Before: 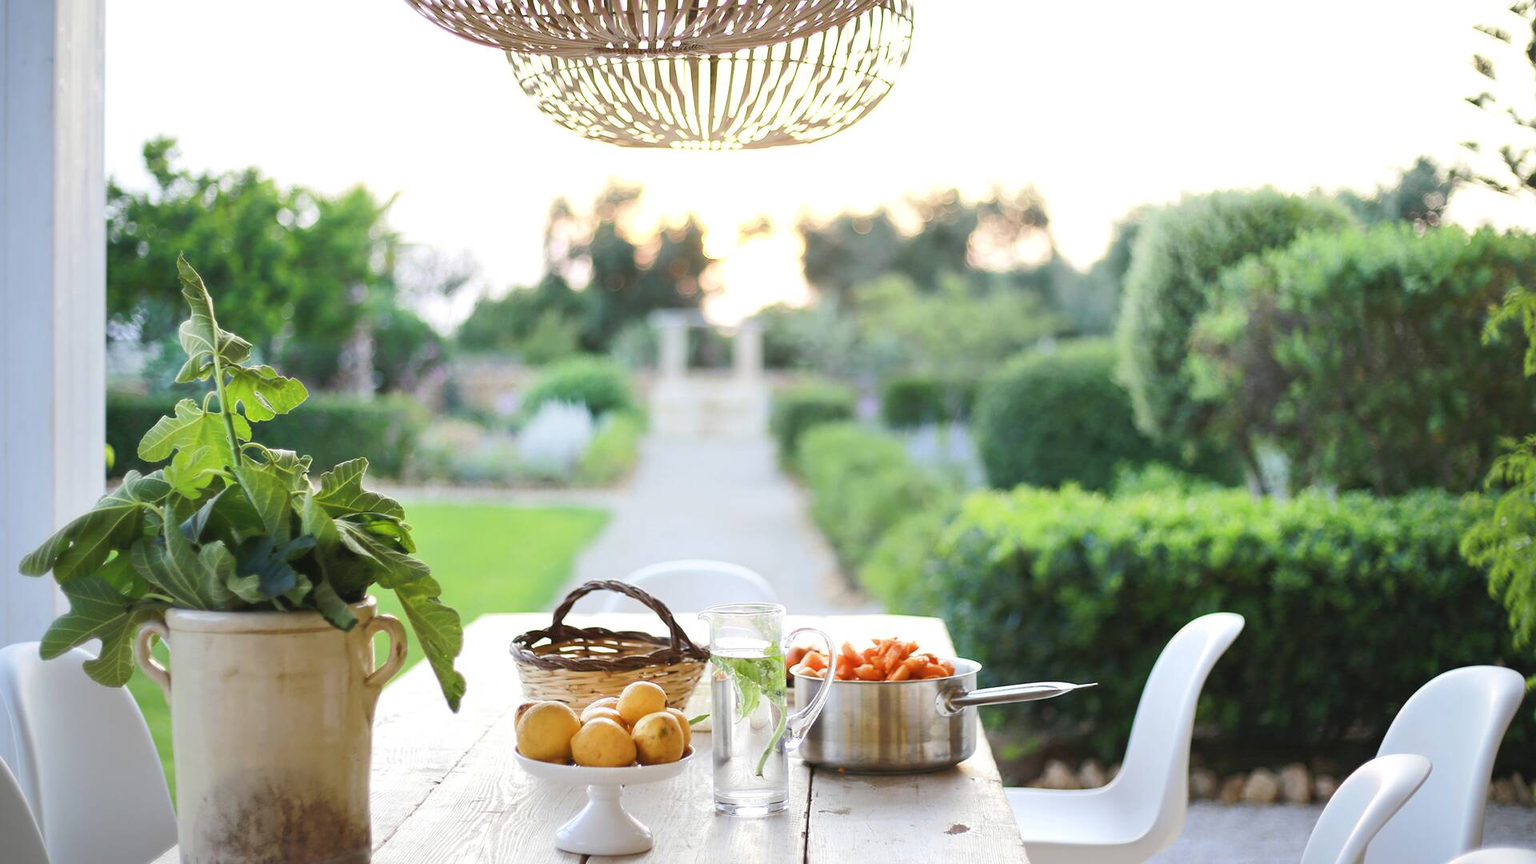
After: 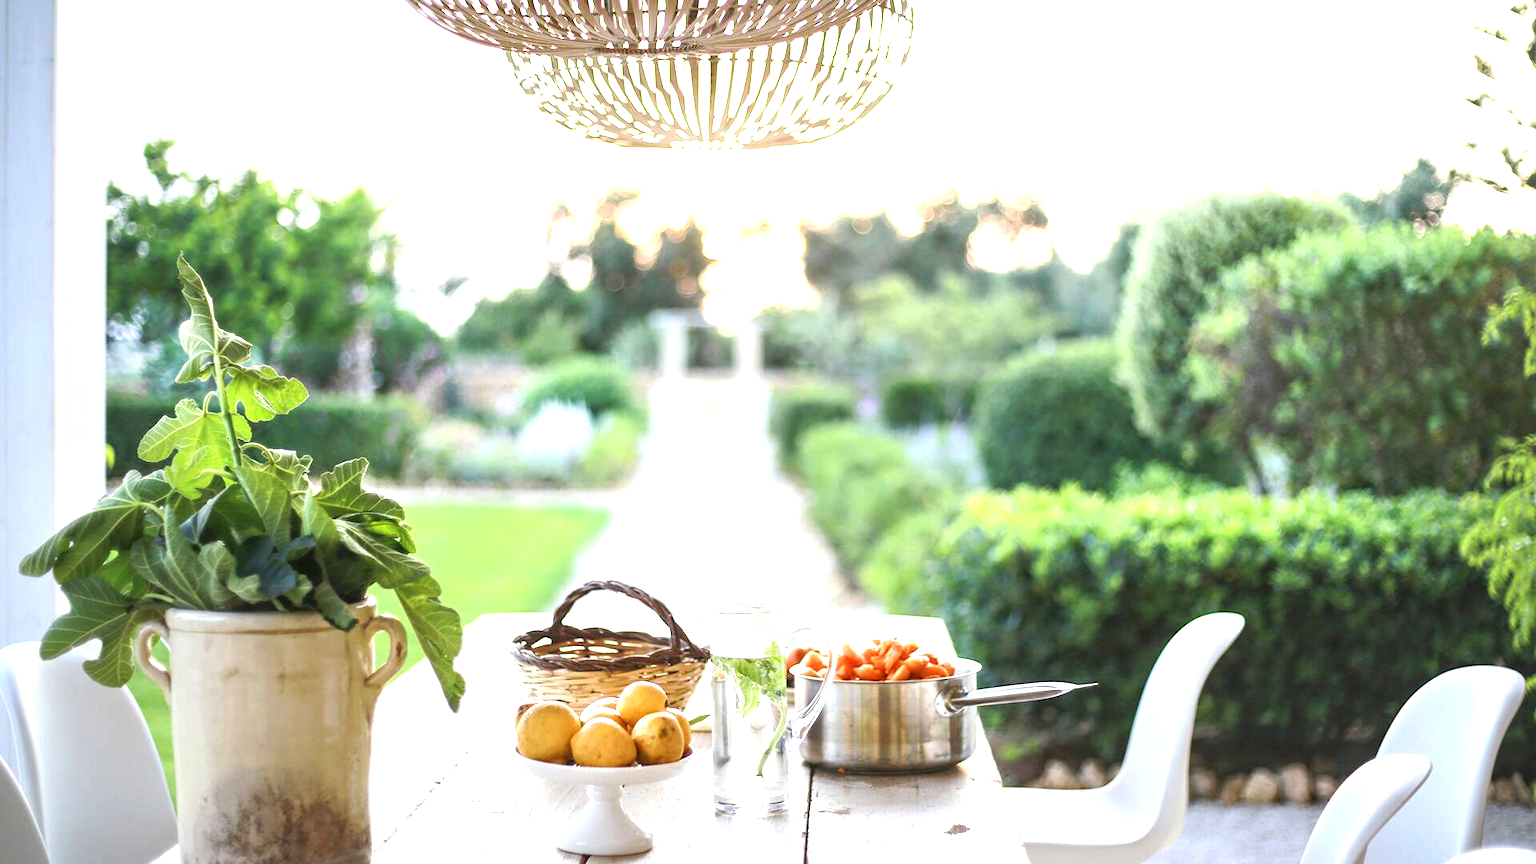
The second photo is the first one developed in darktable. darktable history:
exposure: black level correction 0, exposure 0.702 EV, compensate highlight preservation false
local contrast: detail 130%
